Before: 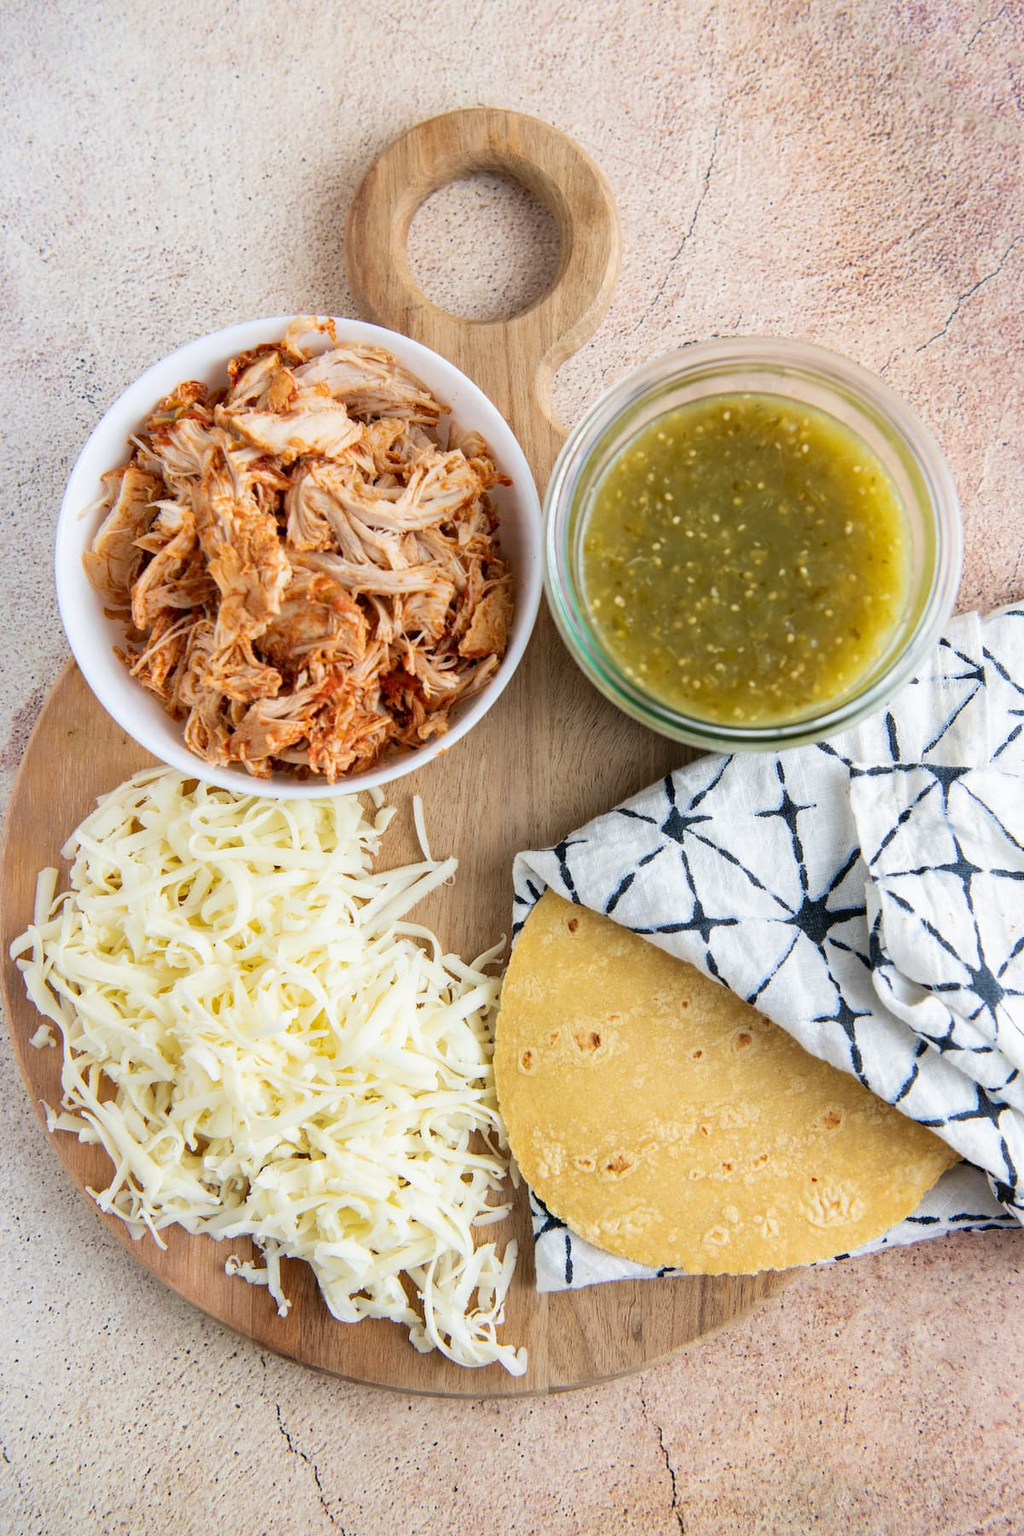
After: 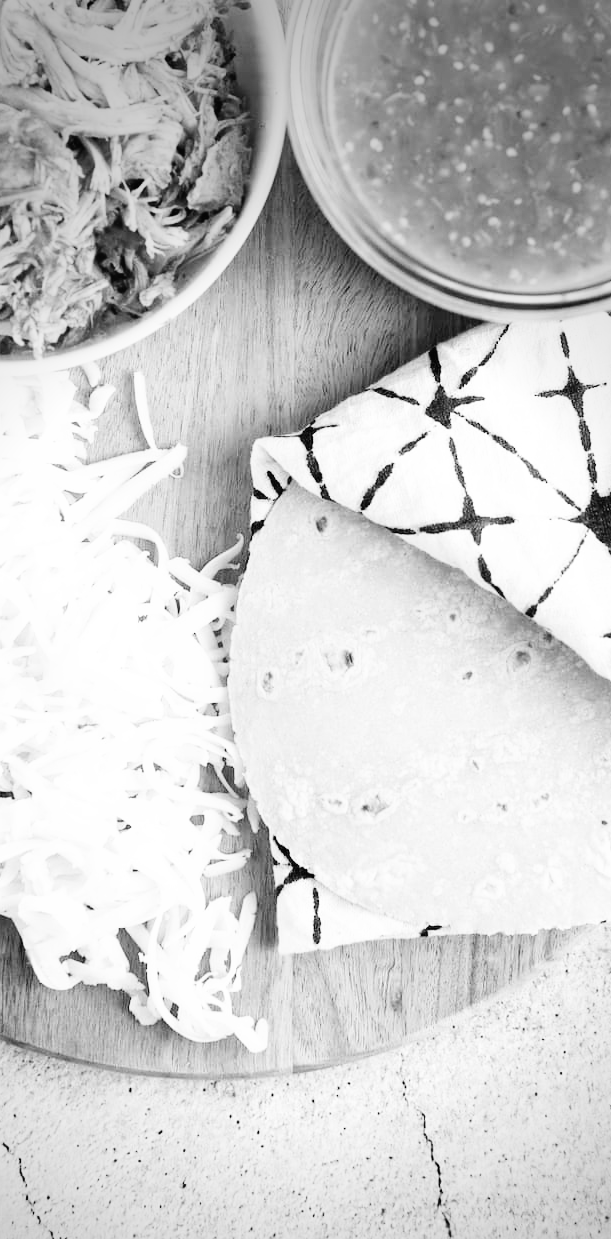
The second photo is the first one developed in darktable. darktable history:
monochrome: on, module defaults
base curve: curves: ch0 [(0, 0.003) (0.001, 0.002) (0.006, 0.004) (0.02, 0.022) (0.048, 0.086) (0.094, 0.234) (0.162, 0.431) (0.258, 0.629) (0.385, 0.8) (0.548, 0.918) (0.751, 0.988) (1, 1)], preserve colors none
white balance: red 1.004, blue 1.024
crop and rotate: left 29.237%, top 31.152%, right 19.807%
vignetting: fall-off start 64.63%, center (-0.034, 0.148), width/height ratio 0.881
